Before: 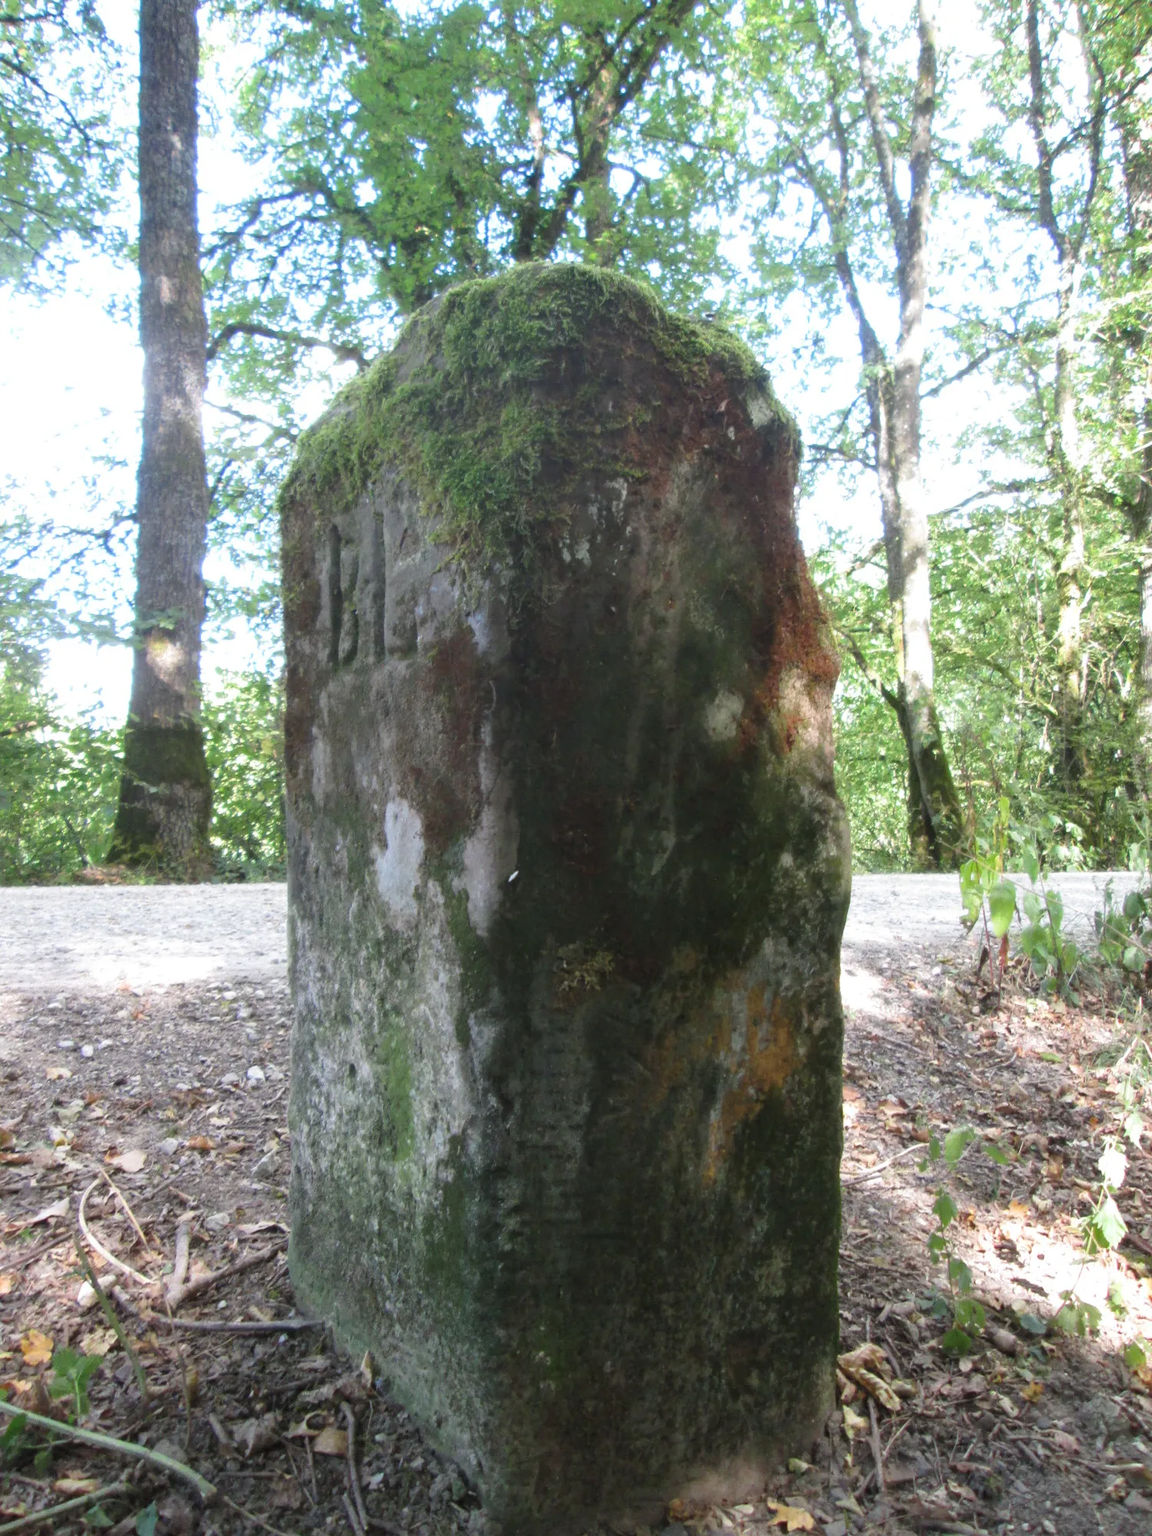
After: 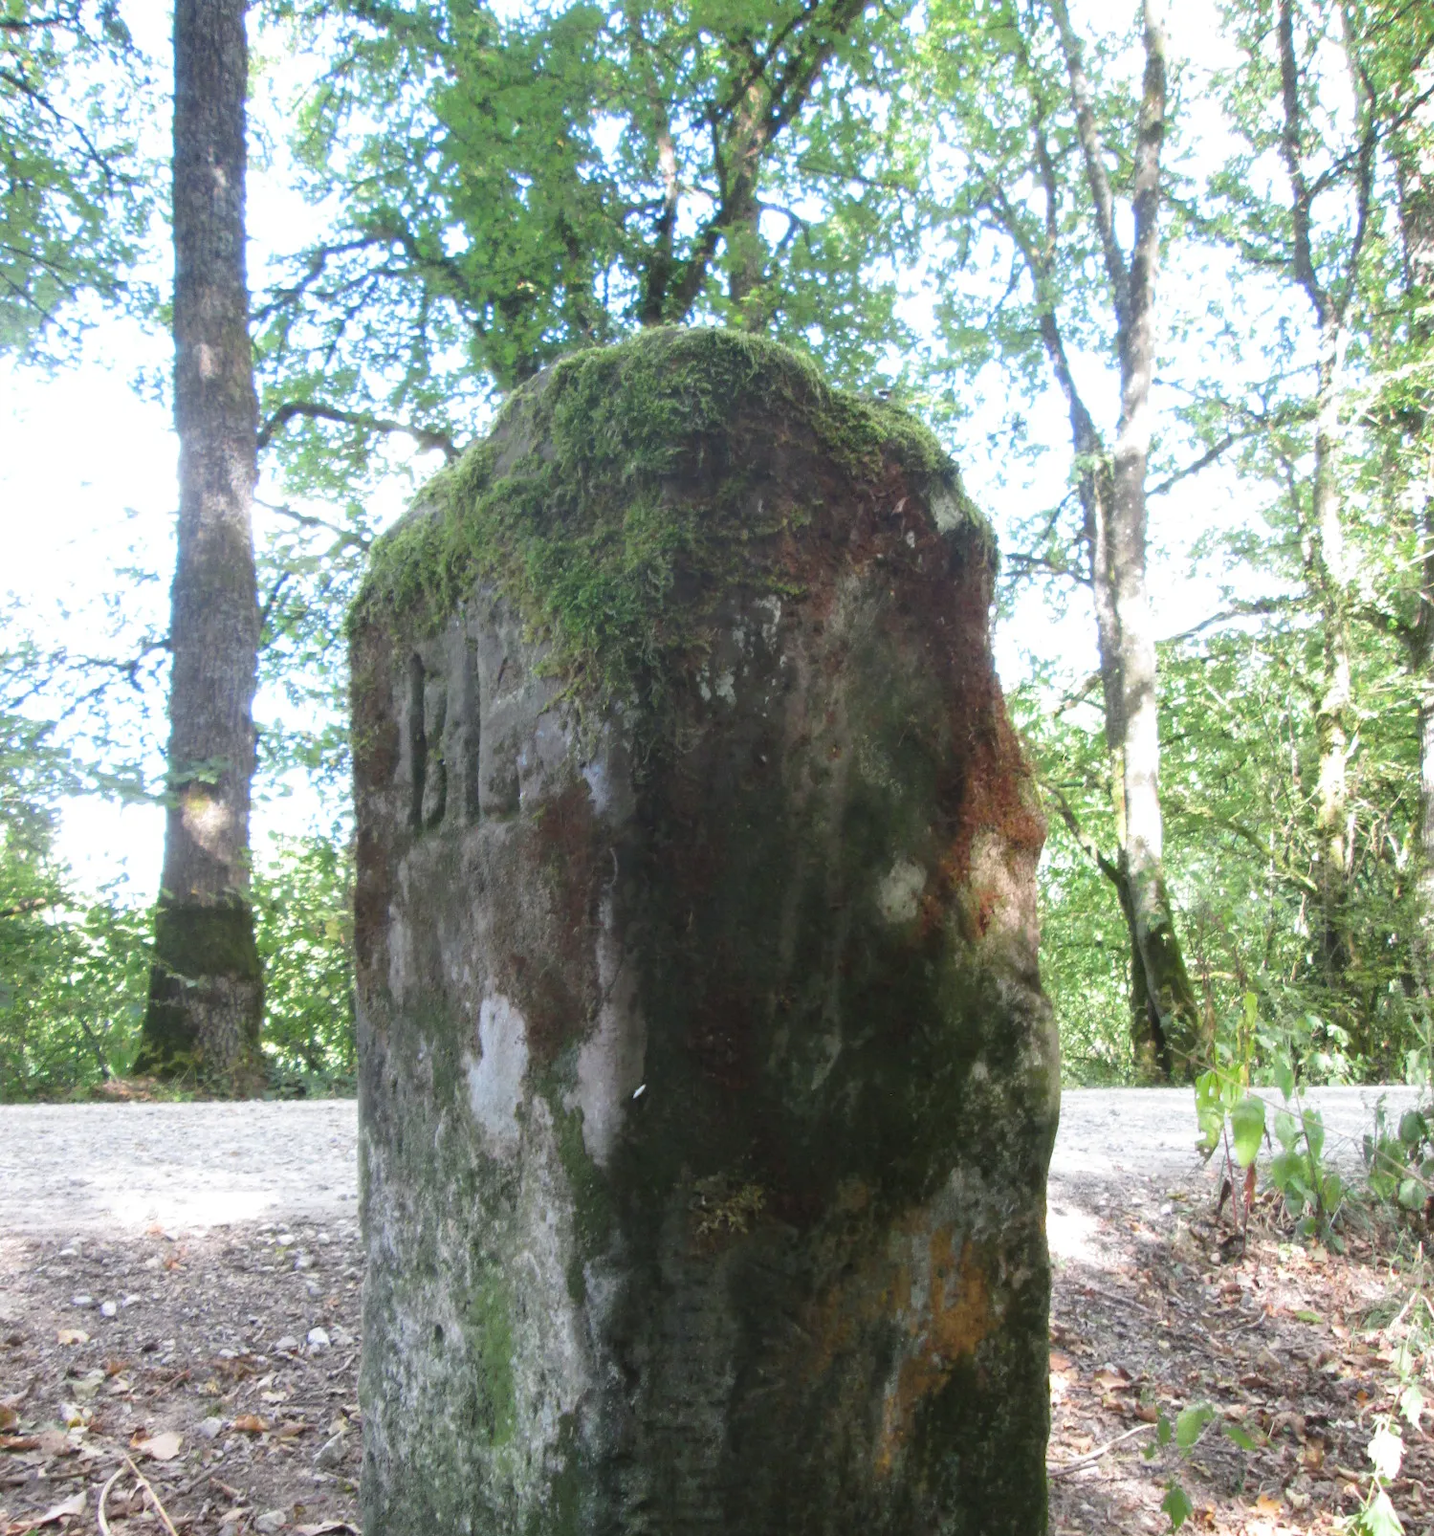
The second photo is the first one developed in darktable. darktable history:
crop: bottom 19.657%
